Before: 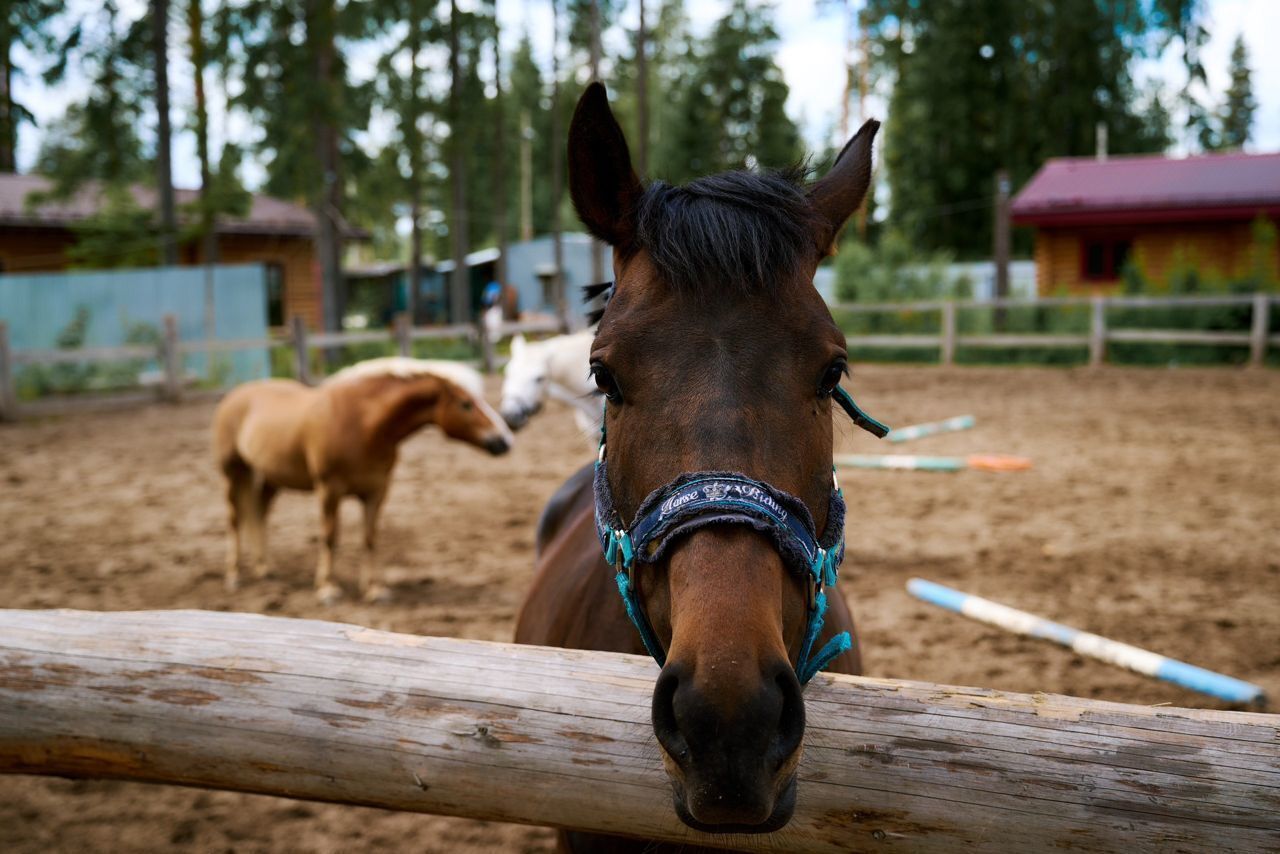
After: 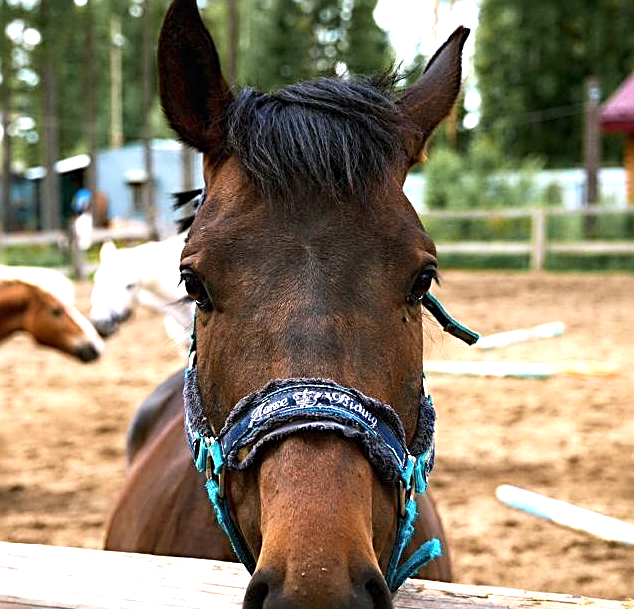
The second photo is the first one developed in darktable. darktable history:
exposure: black level correction 0, exposure 1.2 EV, compensate exposure bias true, compensate highlight preservation false
crop: left 32.075%, top 10.976%, right 18.355%, bottom 17.596%
sharpen: radius 2.817, amount 0.715
